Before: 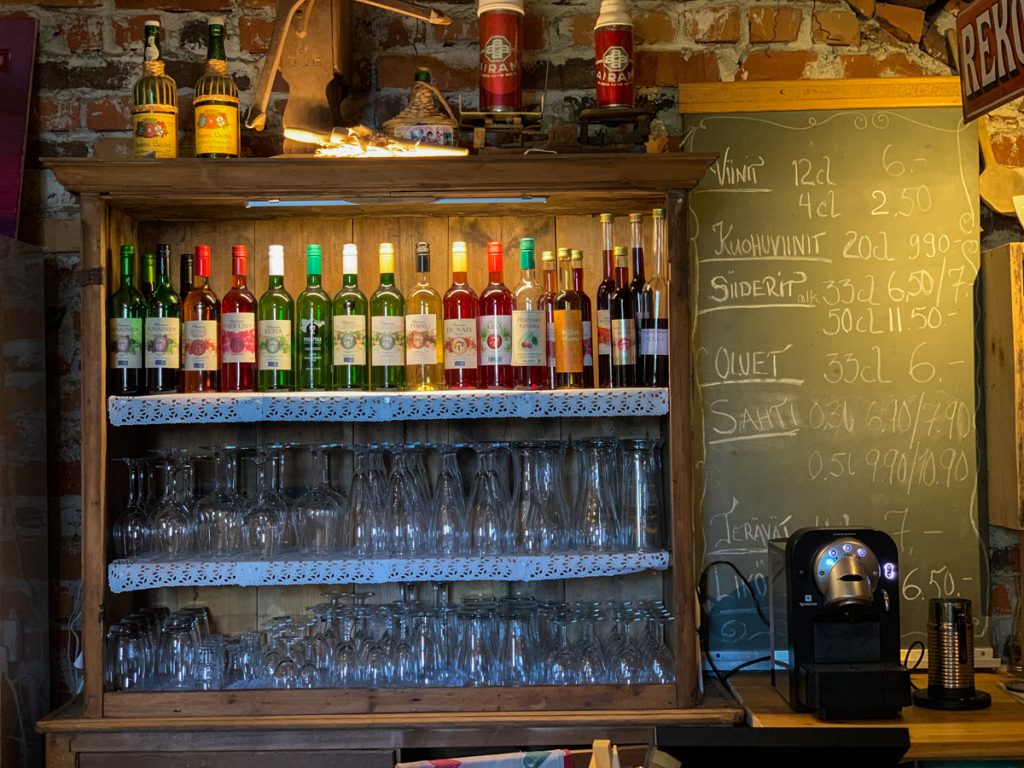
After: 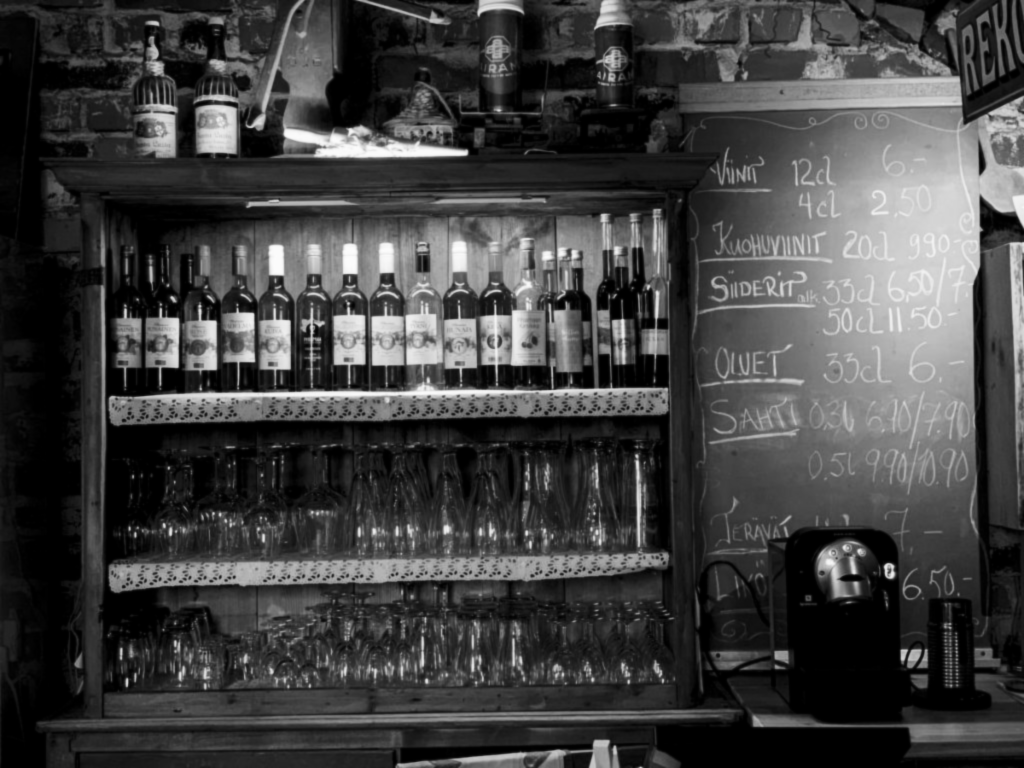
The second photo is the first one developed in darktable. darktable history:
exposure: black level correction 0.01, exposure 0.011 EV, compensate highlight preservation false
tone equalizer: on, module defaults
lowpass: radius 0.76, contrast 1.56, saturation 0, unbound 0
